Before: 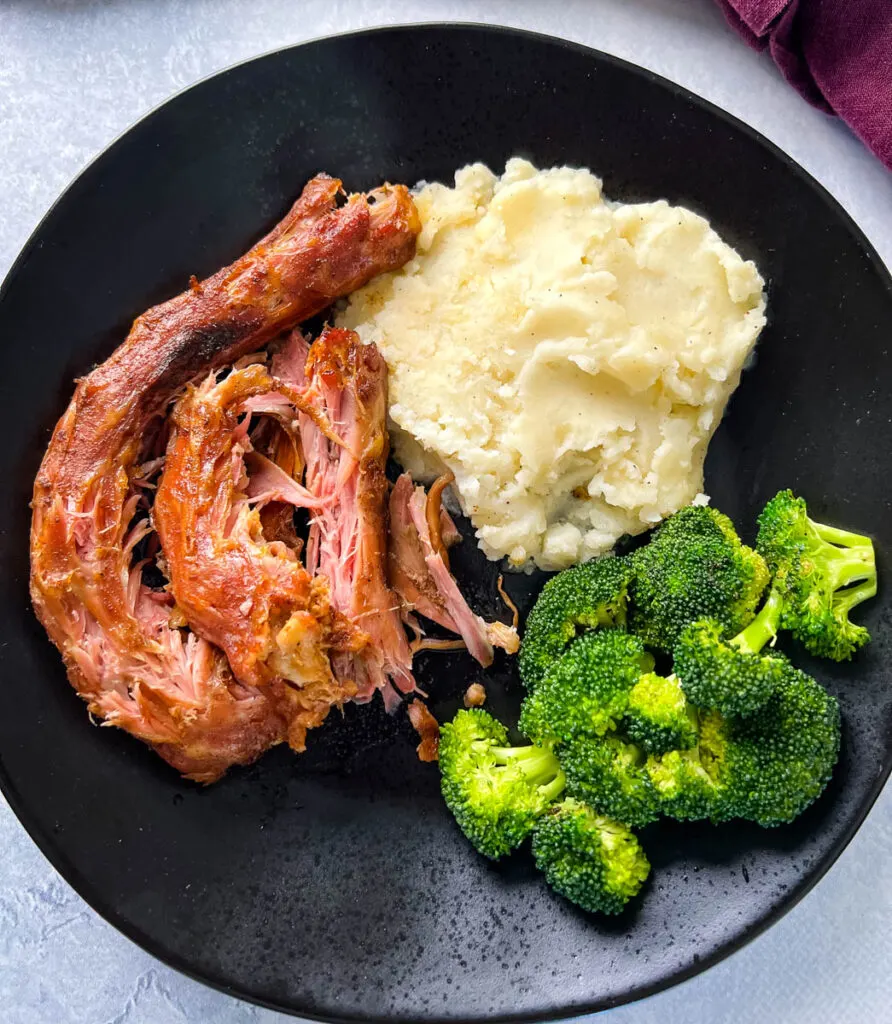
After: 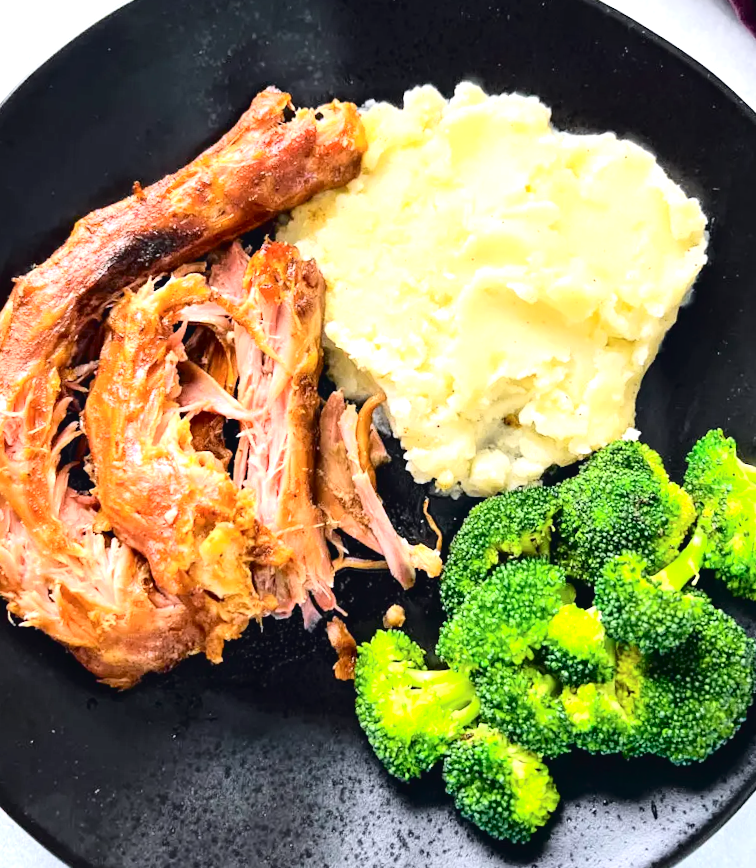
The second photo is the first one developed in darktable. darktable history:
exposure: black level correction 0, exposure 1 EV, compensate exposure bias true, compensate highlight preservation false
crop and rotate: angle -3.27°, left 5.211%, top 5.211%, right 4.607%, bottom 4.607%
tone curve: curves: ch0 [(0, 0.023) (0.104, 0.058) (0.21, 0.162) (0.469, 0.524) (0.579, 0.65) (0.725, 0.8) (0.858, 0.903) (1, 0.974)]; ch1 [(0, 0) (0.414, 0.395) (0.447, 0.447) (0.502, 0.501) (0.521, 0.512) (0.57, 0.563) (0.618, 0.61) (0.654, 0.642) (1, 1)]; ch2 [(0, 0) (0.356, 0.408) (0.437, 0.453) (0.492, 0.485) (0.524, 0.508) (0.566, 0.567) (0.595, 0.604) (1, 1)], color space Lab, independent channels, preserve colors none
